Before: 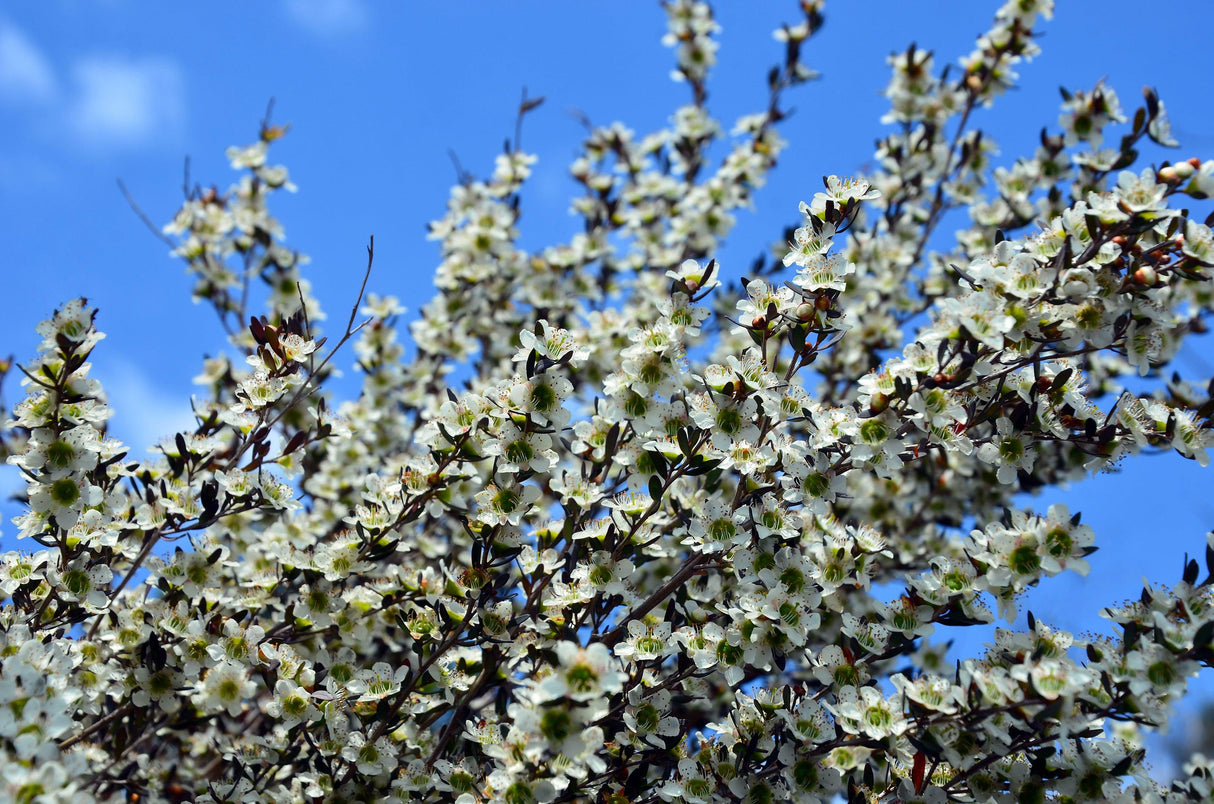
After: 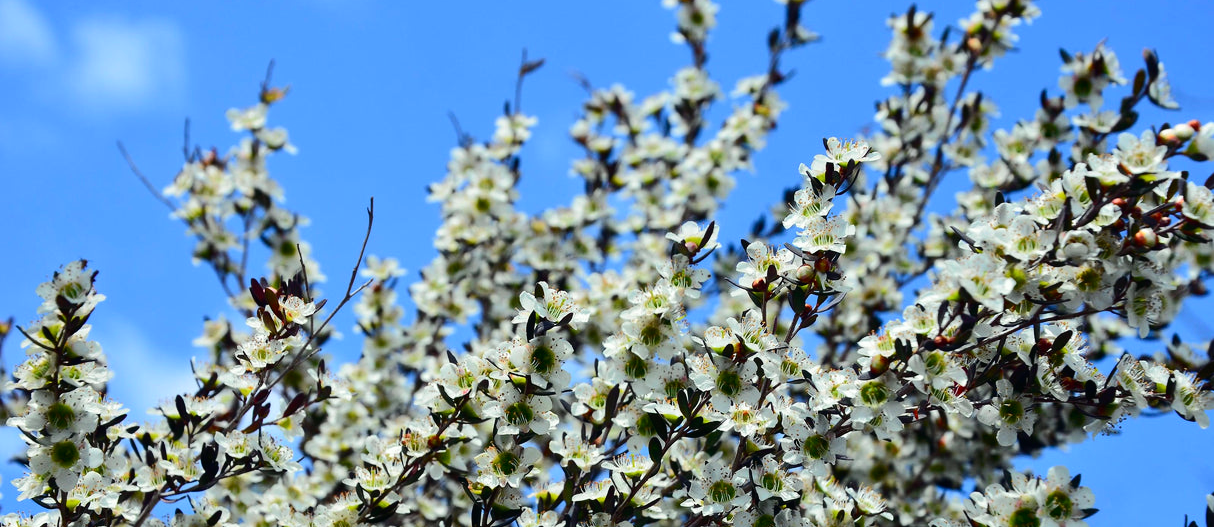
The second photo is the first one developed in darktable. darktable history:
tone curve: curves: ch0 [(0, 0.01) (0.037, 0.032) (0.131, 0.108) (0.275, 0.256) (0.483, 0.512) (0.61, 0.665) (0.696, 0.742) (0.792, 0.819) (0.911, 0.925) (0.997, 0.995)]; ch1 [(0, 0) (0.308, 0.29) (0.425, 0.411) (0.492, 0.488) (0.507, 0.503) (0.53, 0.532) (0.573, 0.586) (0.683, 0.702) (0.746, 0.77) (1, 1)]; ch2 [(0, 0) (0.246, 0.233) (0.36, 0.352) (0.415, 0.415) (0.485, 0.487) (0.502, 0.504) (0.525, 0.518) (0.539, 0.539) (0.587, 0.594) (0.636, 0.652) (0.711, 0.729) (0.845, 0.855) (0.998, 0.977)], color space Lab, independent channels, preserve colors none
crop and rotate: top 4.848%, bottom 29.503%
